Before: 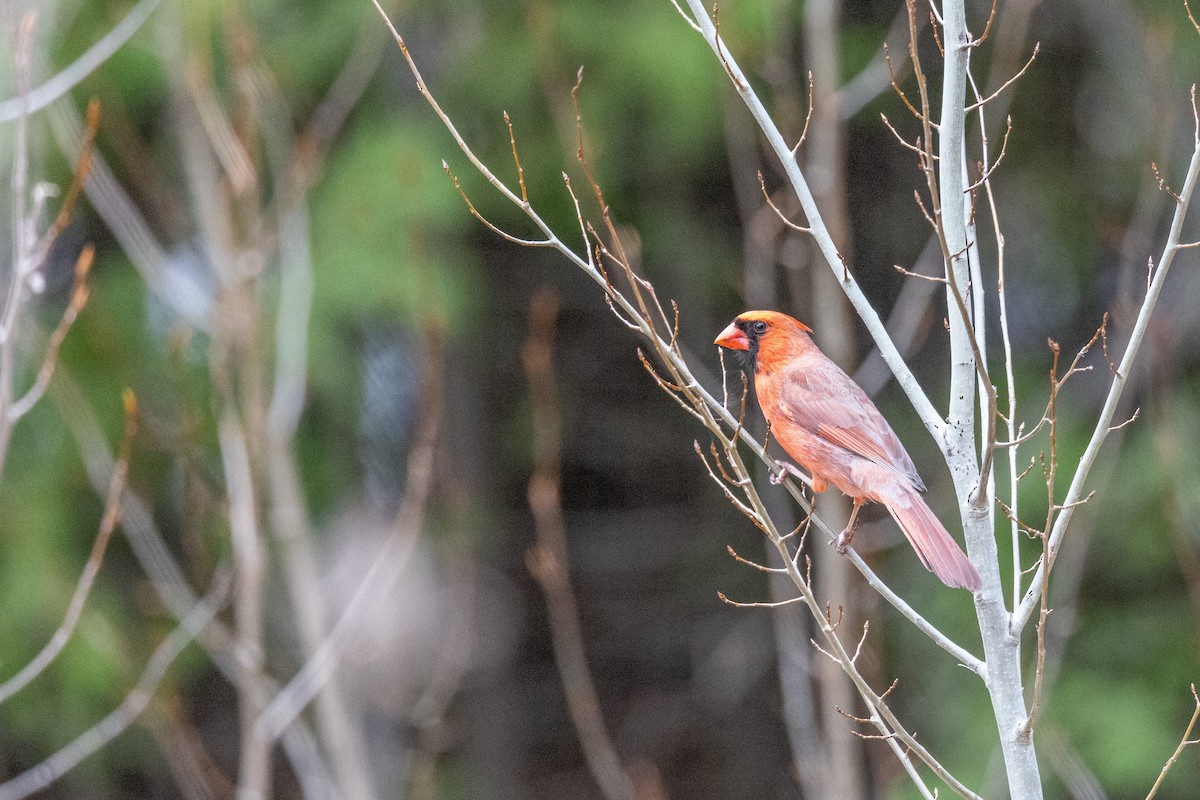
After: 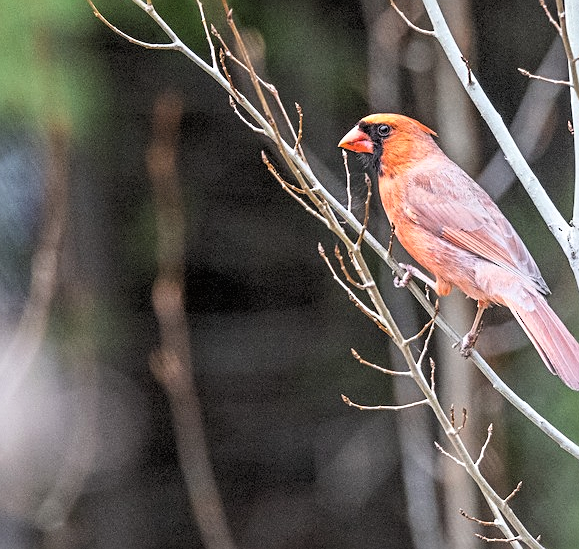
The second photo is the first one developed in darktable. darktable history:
tone curve: curves: ch0 [(0, 0) (0.118, 0.034) (0.182, 0.124) (0.265, 0.214) (0.504, 0.508) (0.783, 0.825) (1, 1)], color space Lab, linked channels, preserve colors none
crop: left 31.379%, top 24.658%, right 20.326%, bottom 6.628%
sharpen: on, module defaults
